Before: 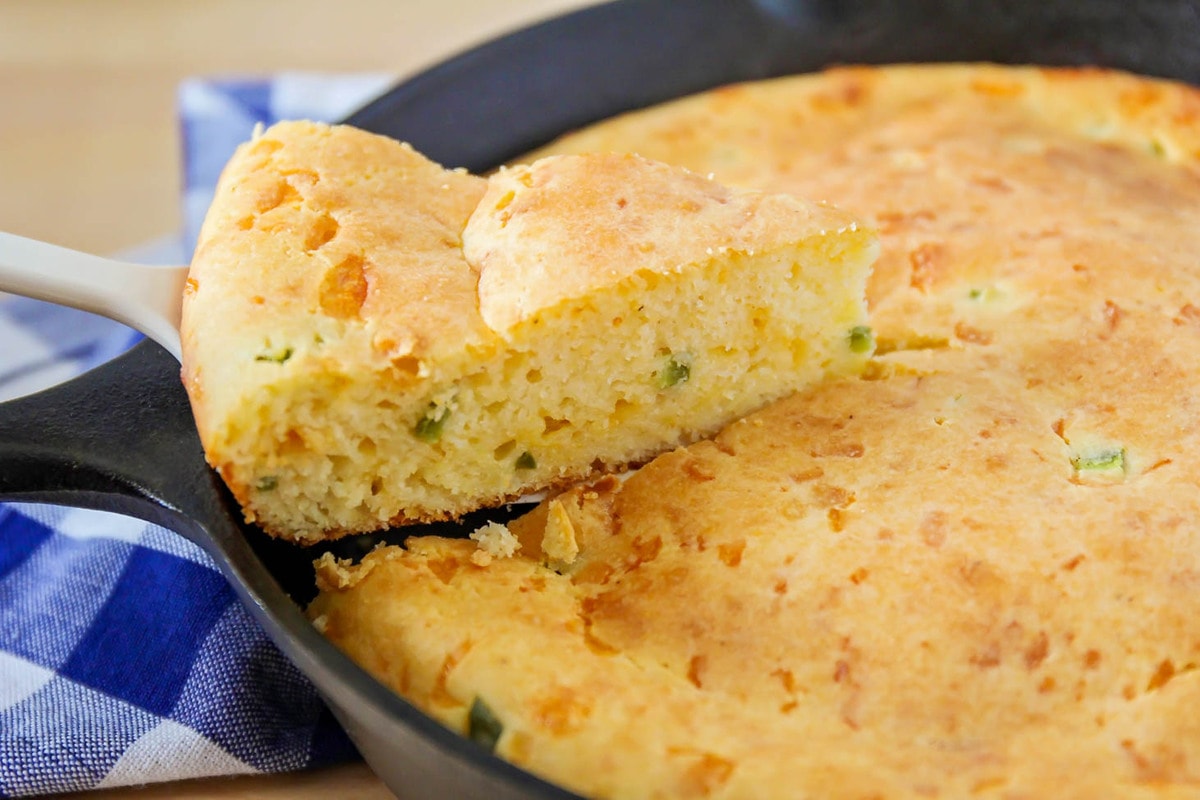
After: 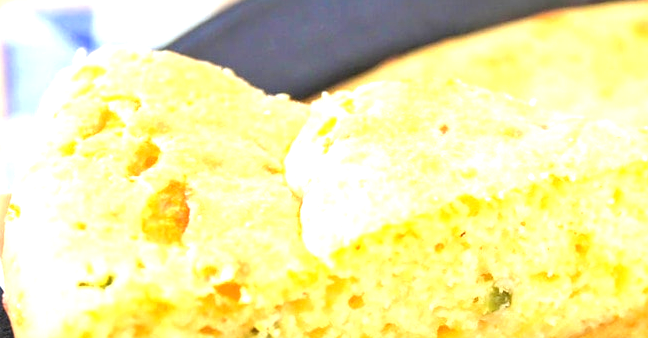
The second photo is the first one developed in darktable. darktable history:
crop: left 14.914%, top 9.257%, right 31.041%, bottom 48.391%
exposure: exposure 1.273 EV, compensate highlight preservation false
tone equalizer: on, module defaults
